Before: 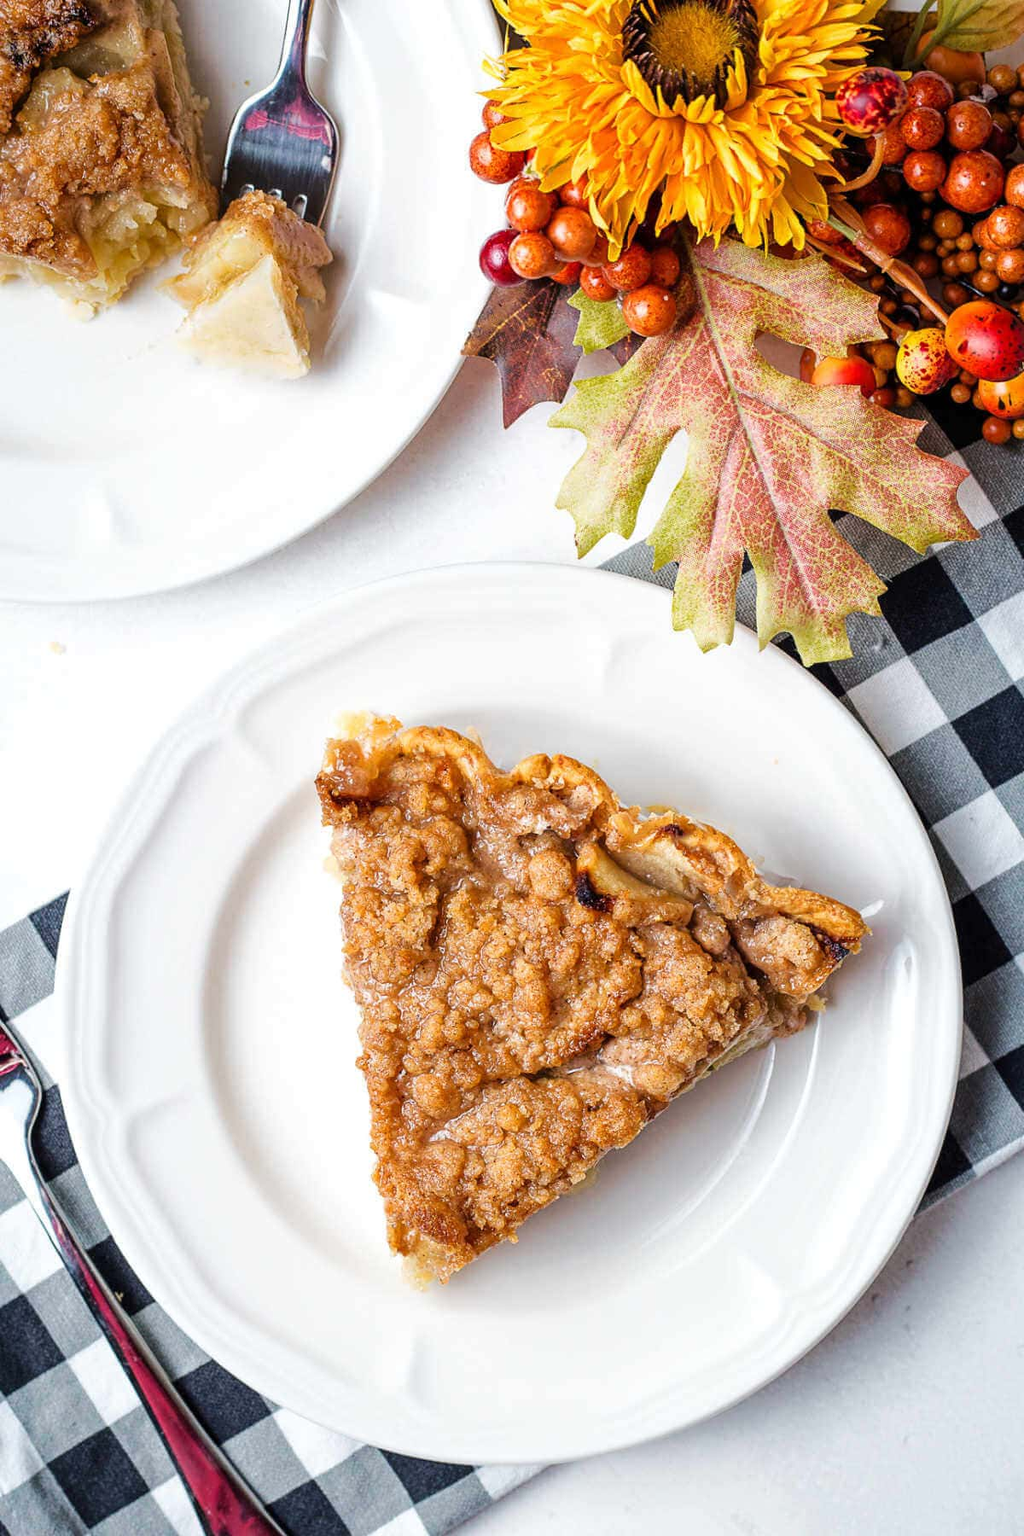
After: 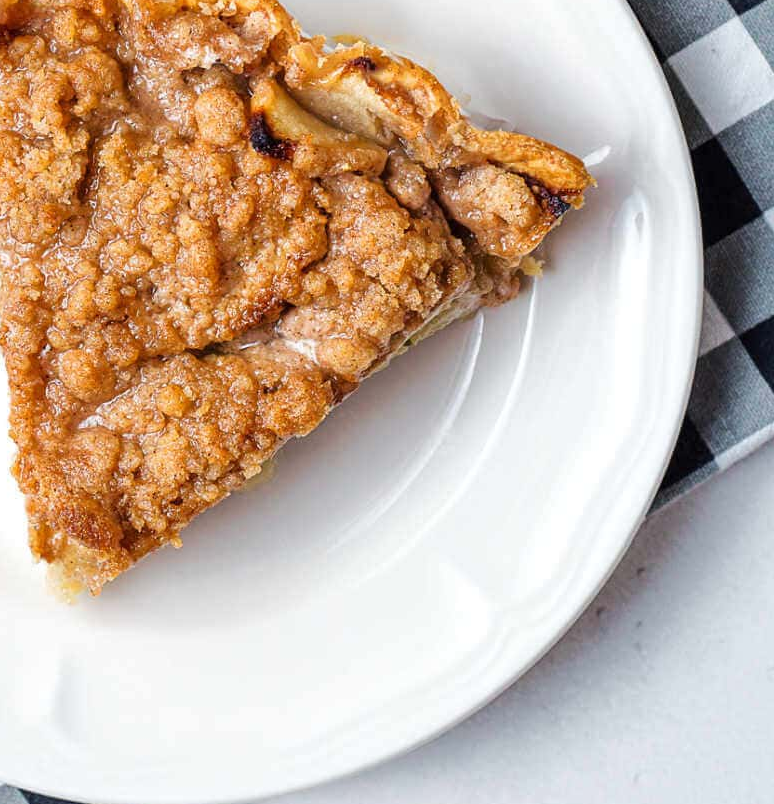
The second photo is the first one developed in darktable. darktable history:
crop and rotate: left 35.45%, top 50.523%, bottom 4.783%
